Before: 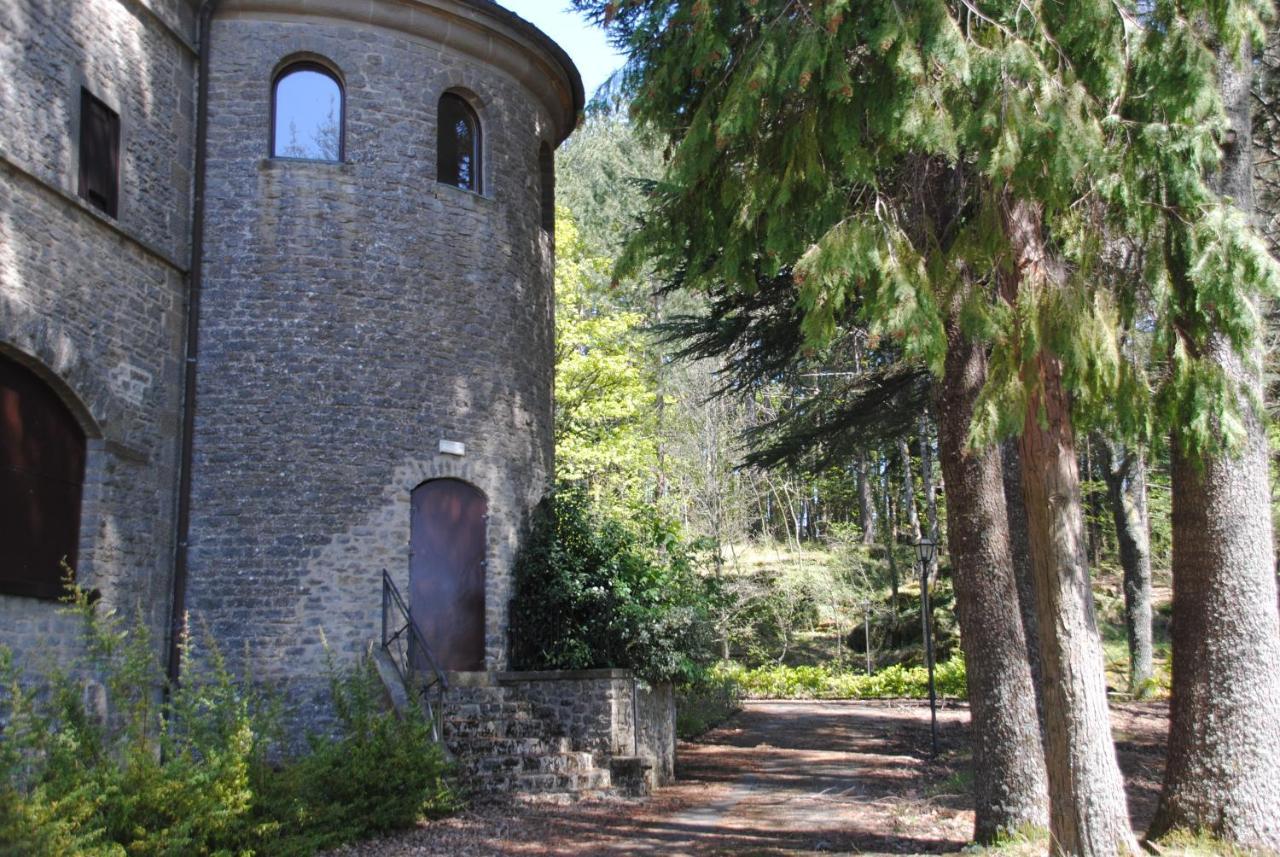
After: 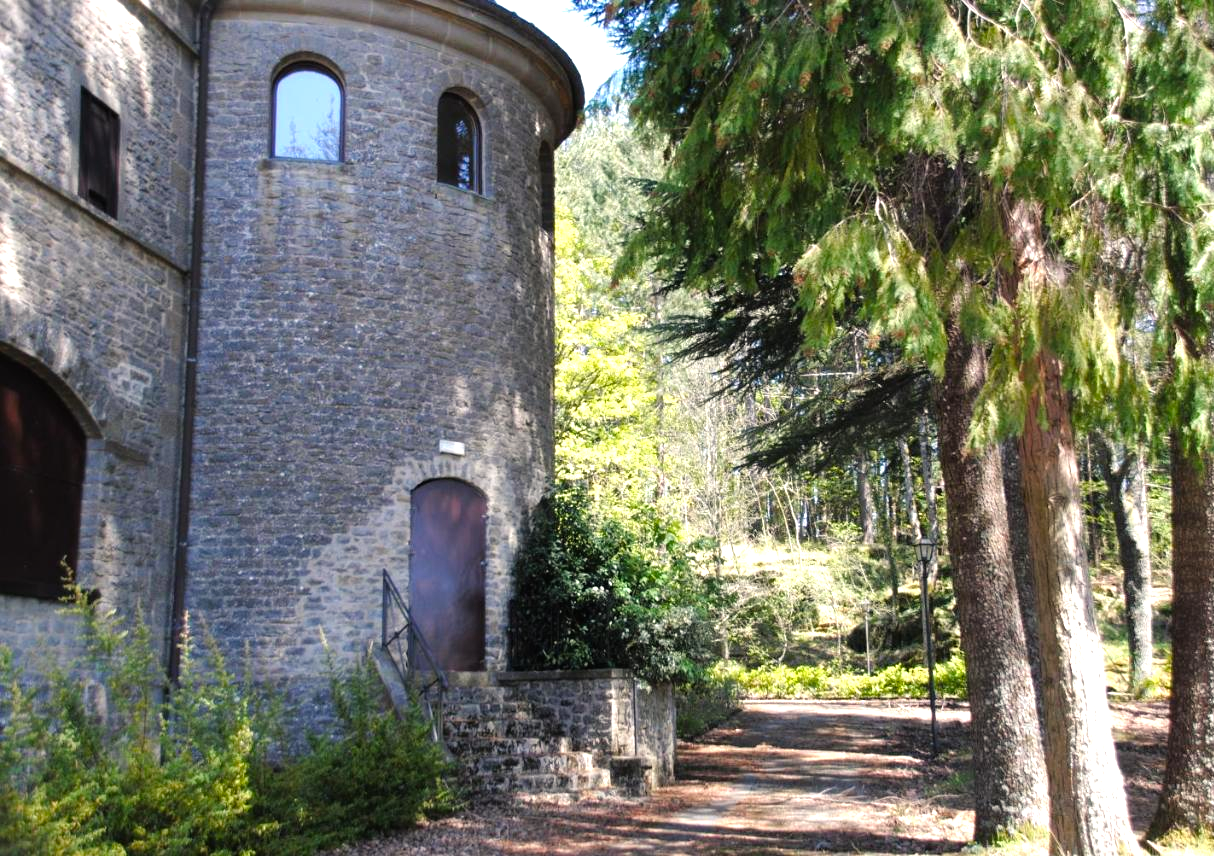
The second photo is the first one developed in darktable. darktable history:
crop and rotate: left 0%, right 5.094%
tone equalizer: -8 EV -0.746 EV, -7 EV -0.736 EV, -6 EV -0.633 EV, -5 EV -0.375 EV, -3 EV 0.387 EV, -2 EV 0.6 EV, -1 EV 0.696 EV, +0 EV 0.747 EV
color balance rgb: highlights gain › chroma 2.034%, highlights gain › hue 74.17°, linear chroma grading › global chroma 15.44%, perceptual saturation grading › global saturation -2.45%, perceptual saturation grading › highlights -6.974%, perceptual saturation grading › mid-tones 7.434%, perceptual saturation grading › shadows 4.211%
